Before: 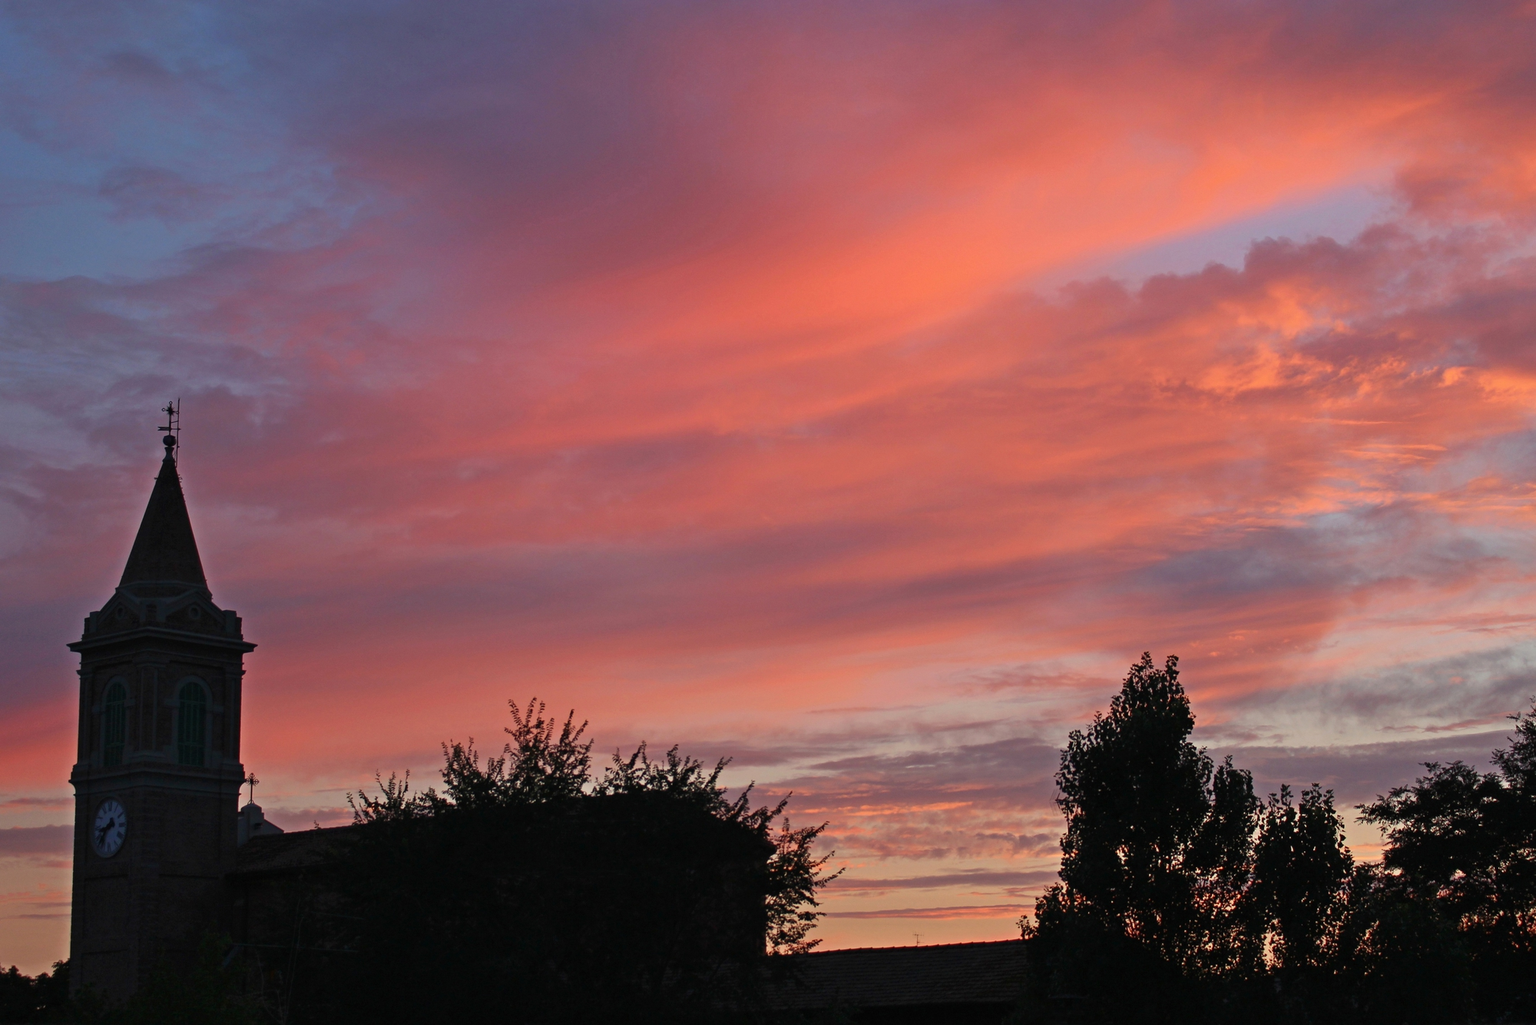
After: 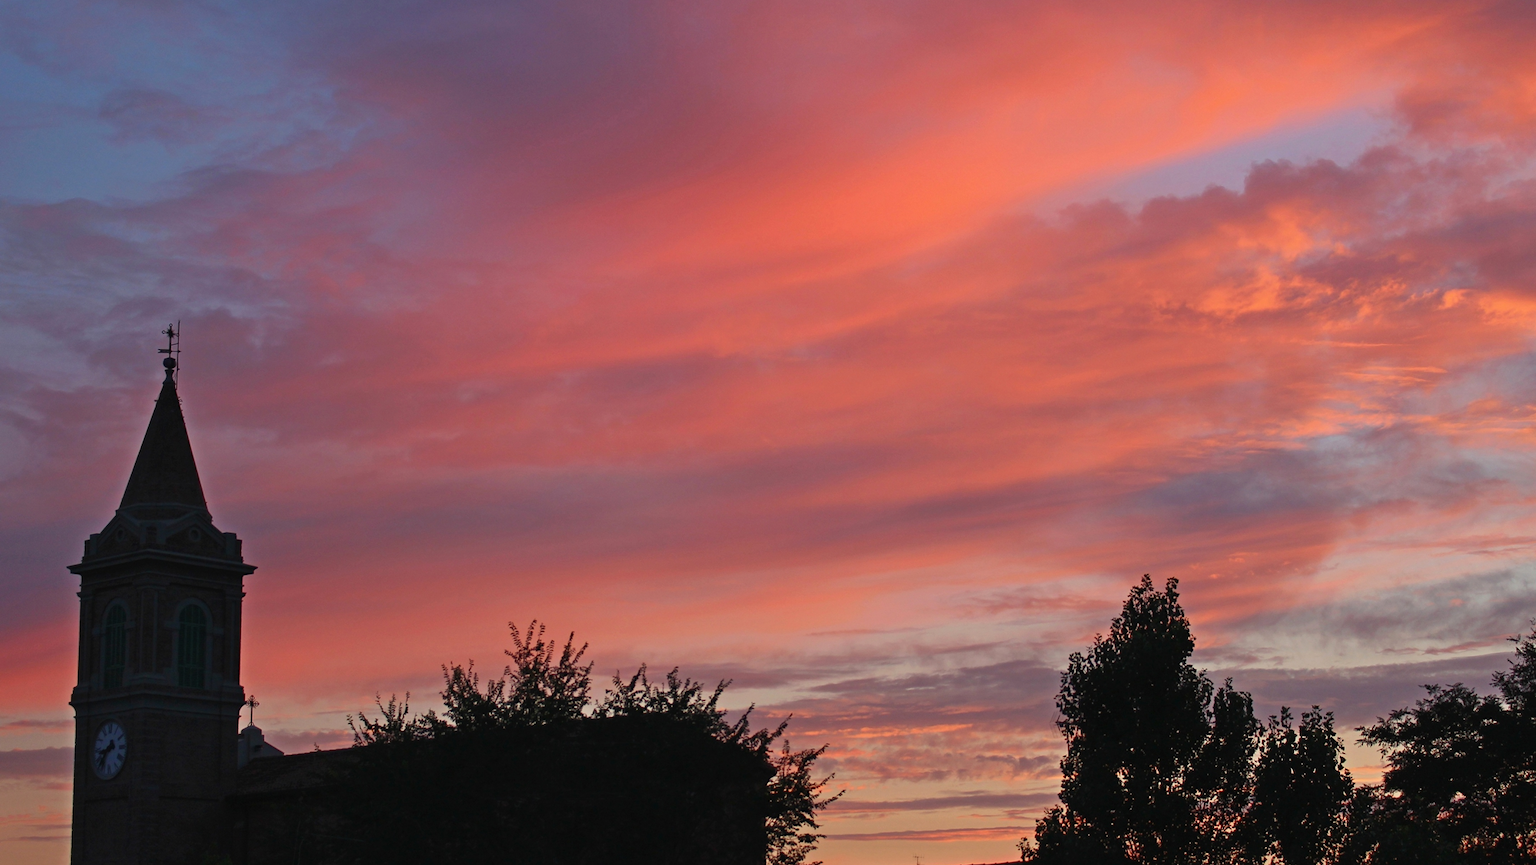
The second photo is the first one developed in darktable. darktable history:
contrast brightness saturation: contrast -0.025, brightness -0.009, saturation 0.041
crop: top 7.615%, bottom 7.874%
